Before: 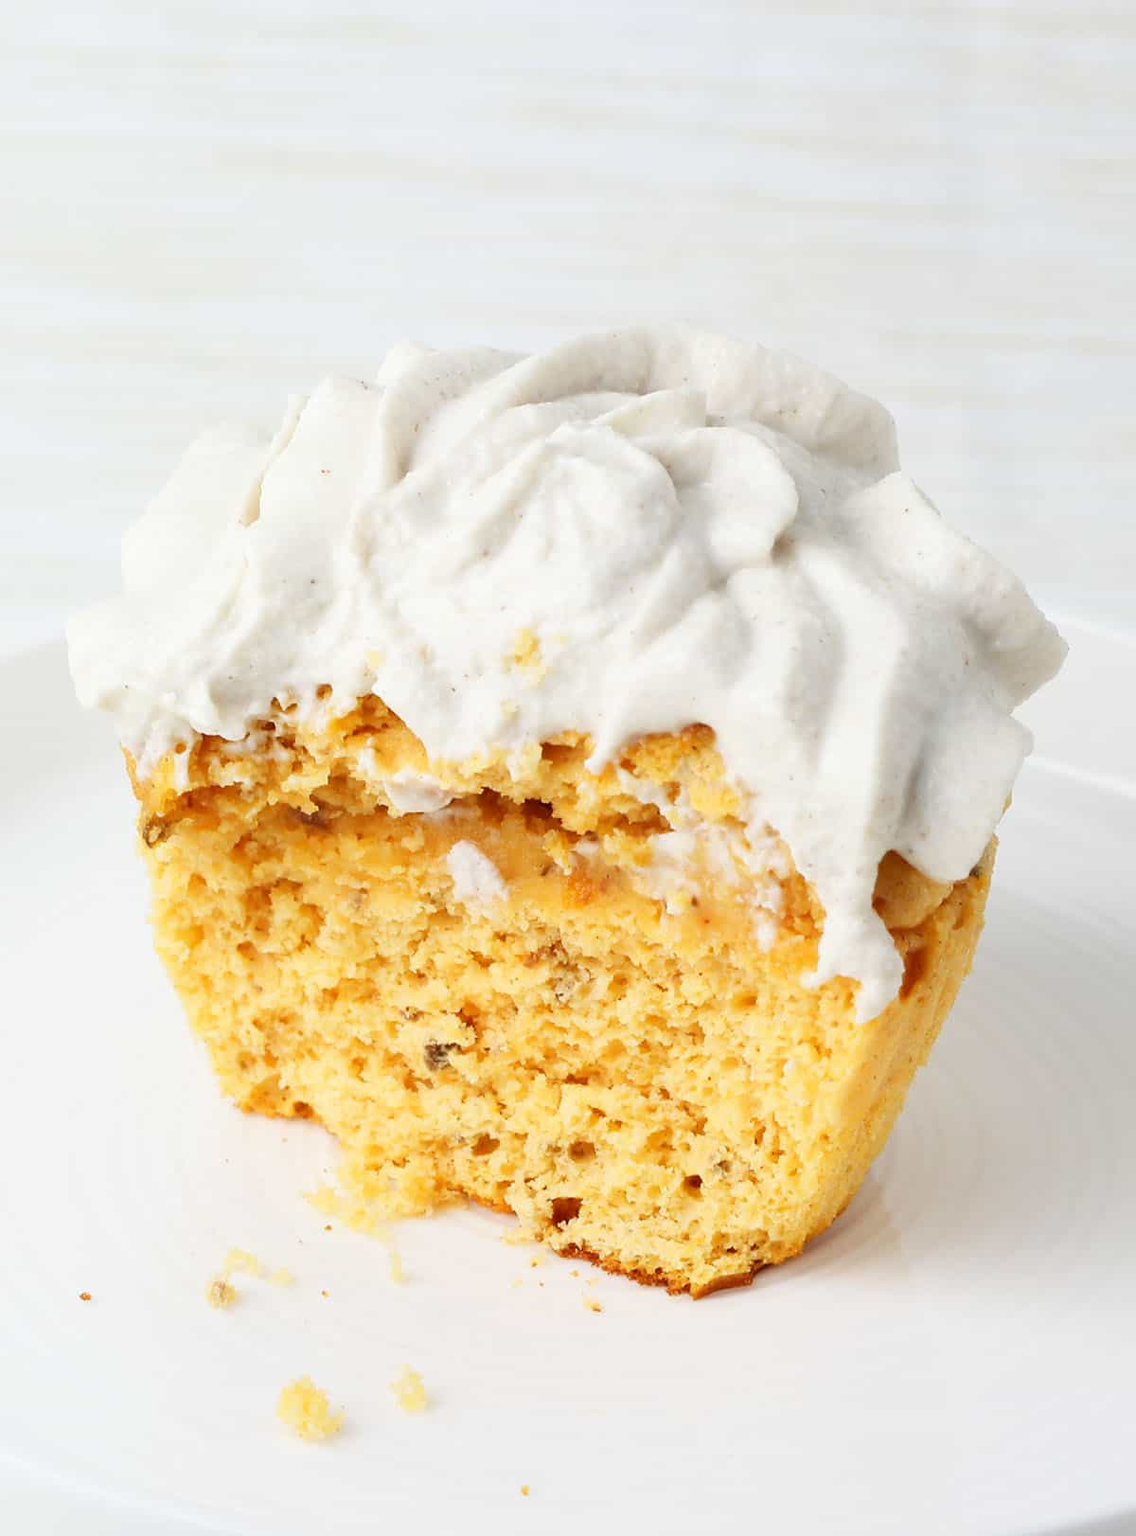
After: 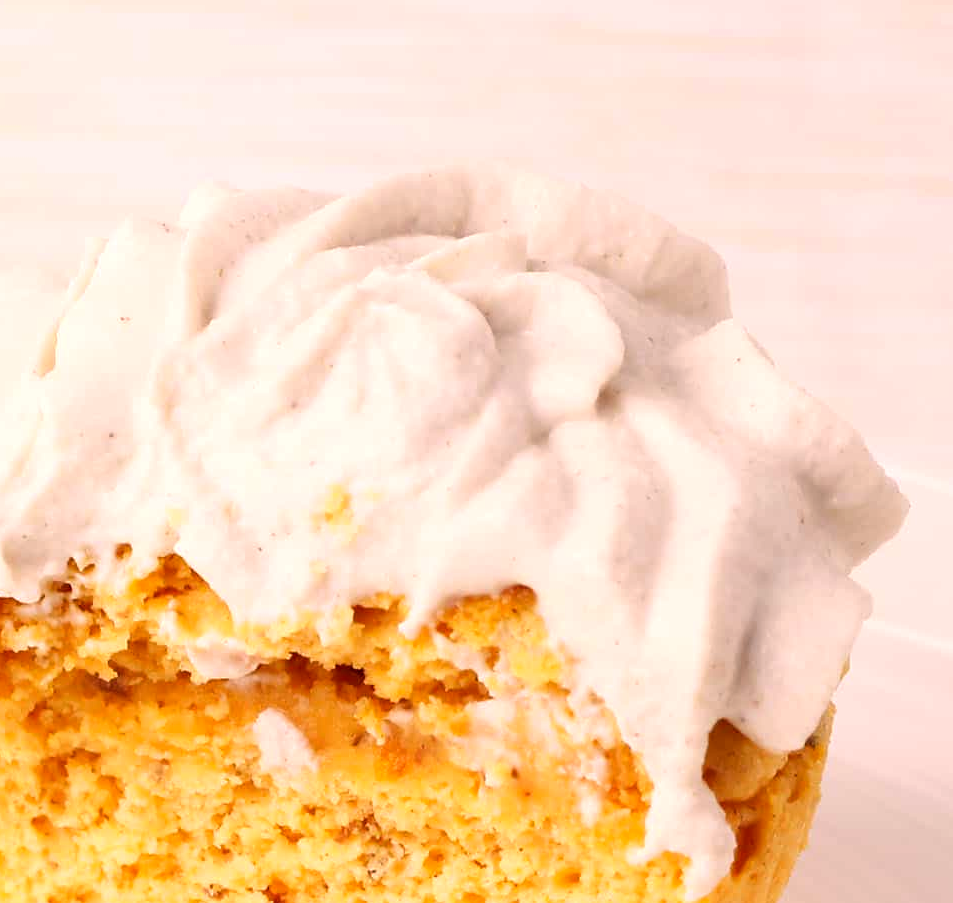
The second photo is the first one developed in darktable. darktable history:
color balance rgb: power › chroma 1.577%, power › hue 27.62°, perceptual saturation grading › global saturation -0.102%, perceptual brilliance grading › global brilliance 3.209%
crop: left 18.304%, top 11.085%, right 2.237%, bottom 33.221%
color correction: highlights a* 12.29, highlights b* 5.55
